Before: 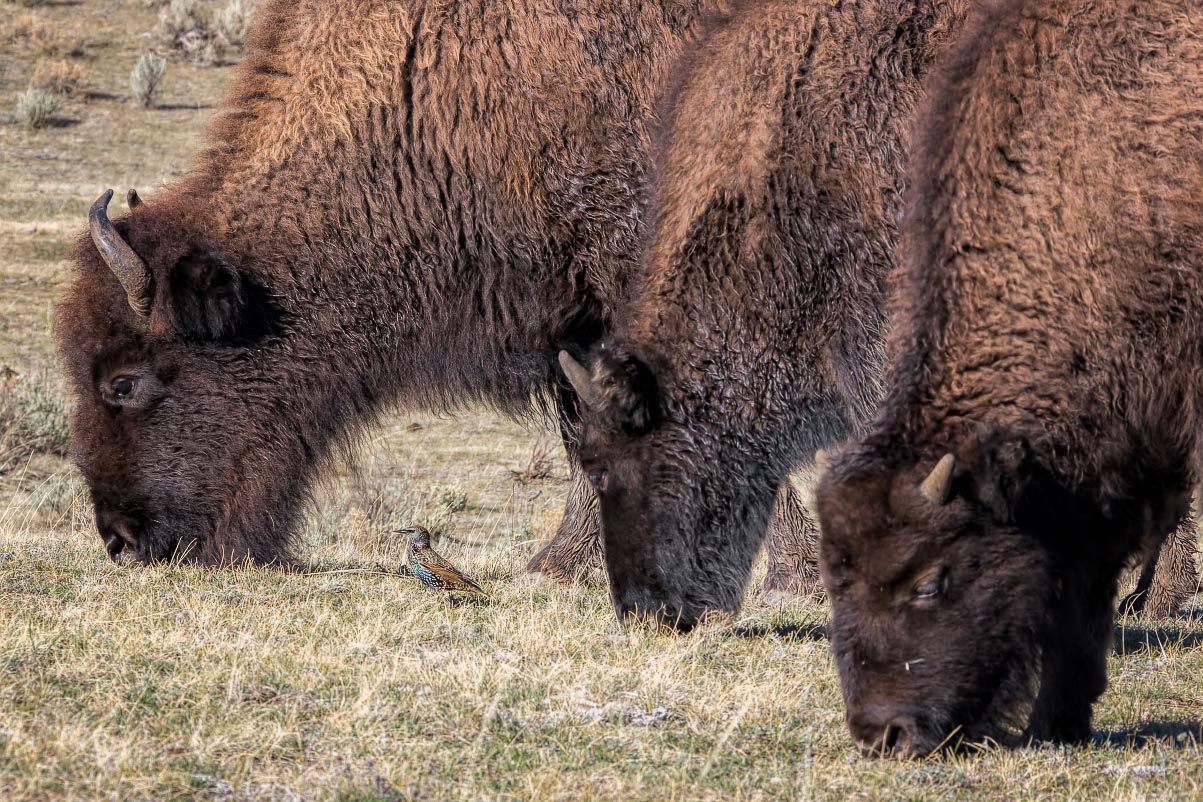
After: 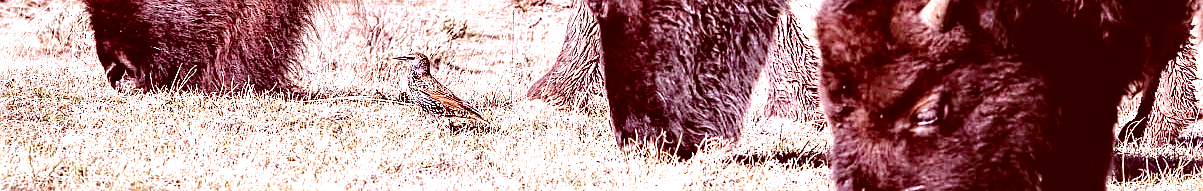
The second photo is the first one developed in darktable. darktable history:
color calibration: illuminant as shot in camera, x 0.379, y 0.397, temperature 4142.67 K
crop and rotate: top 59.03%, bottom 17.045%
local contrast: highlights 146%, shadows 148%, detail 139%, midtone range 0.256
sharpen: on, module defaults
base curve: curves: ch0 [(0, 0) (0.028, 0.03) (0.121, 0.232) (0.46, 0.748) (0.859, 0.968) (1, 1)], preserve colors none
color correction: highlights a* 9.05, highlights b* 8.83, shadows a* 39.31, shadows b* 39.5, saturation 0.784
levels: levels [0, 0.435, 0.917]
